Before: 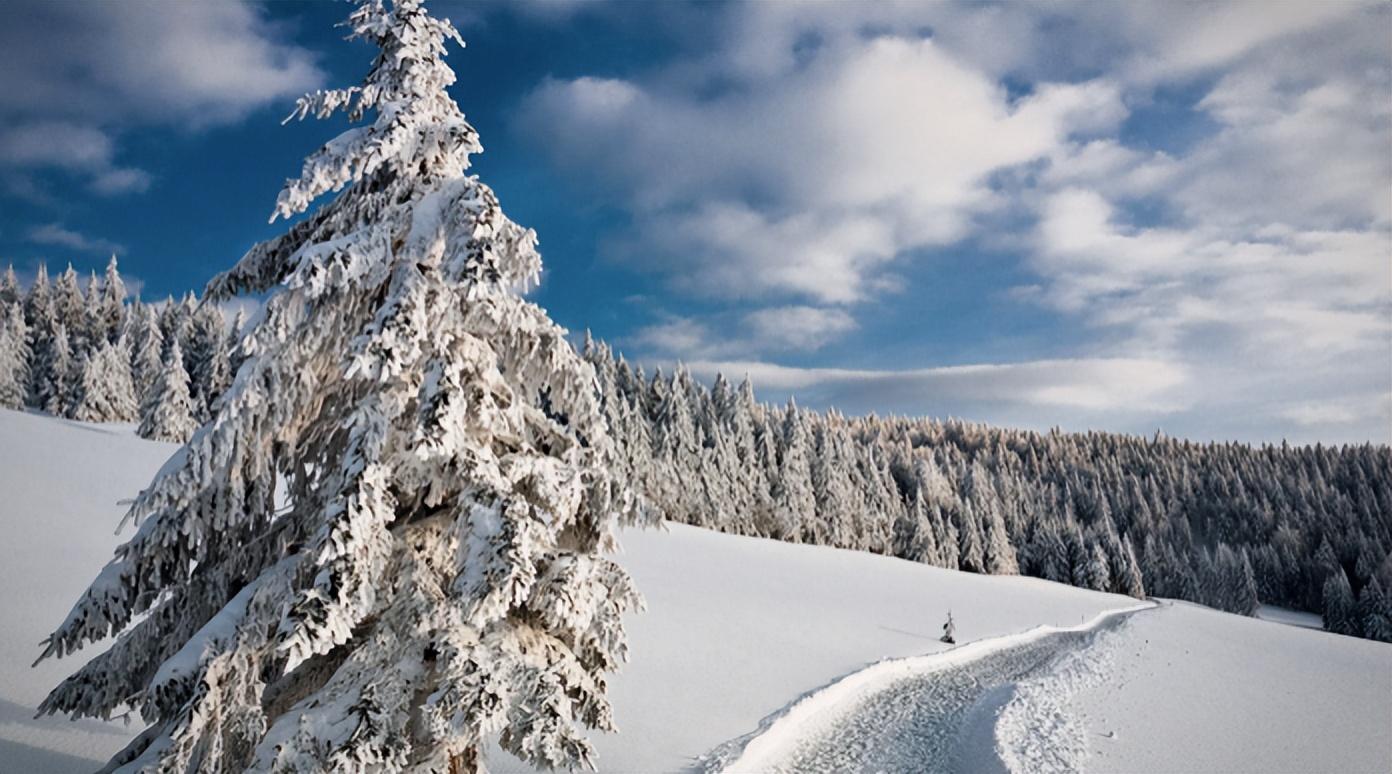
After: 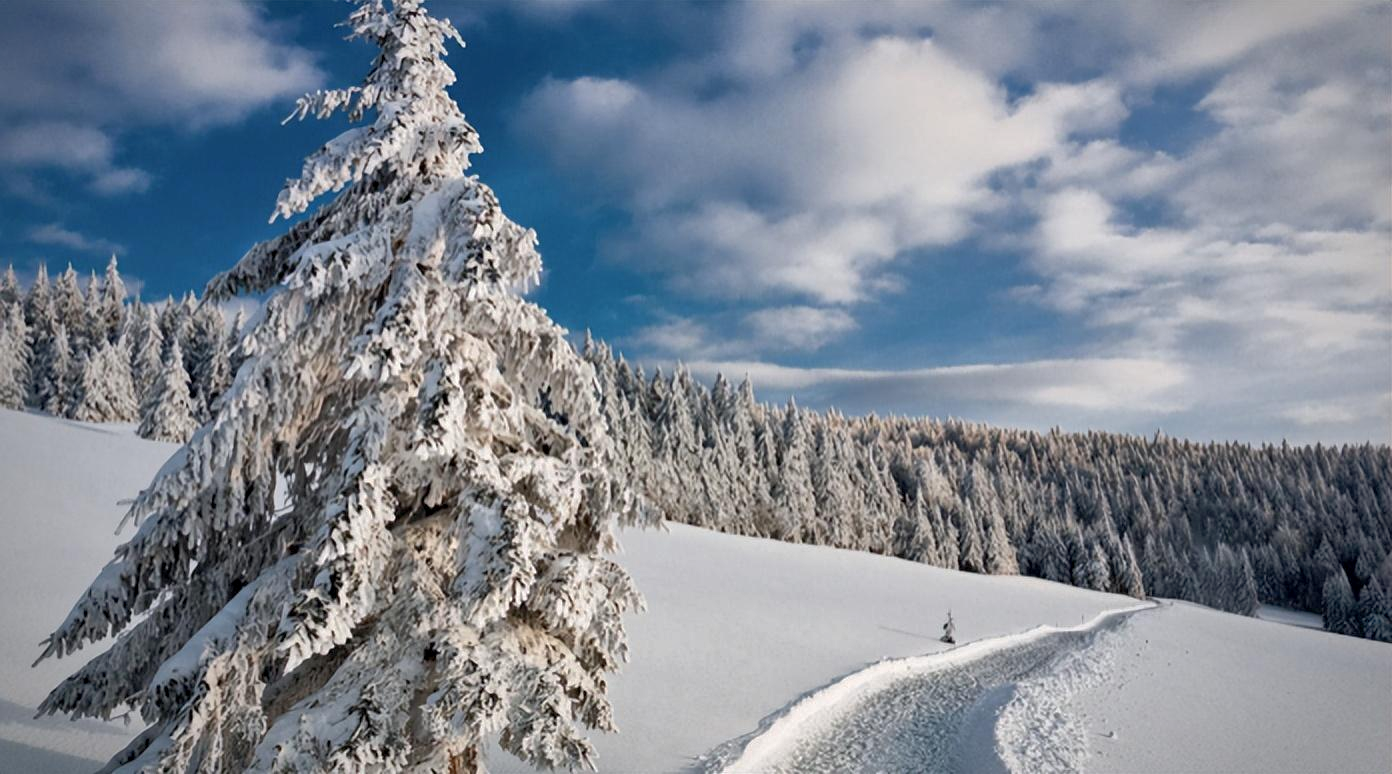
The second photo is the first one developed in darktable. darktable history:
shadows and highlights: on, module defaults
local contrast: highlights 100%, shadows 100%, detail 120%, midtone range 0.2
